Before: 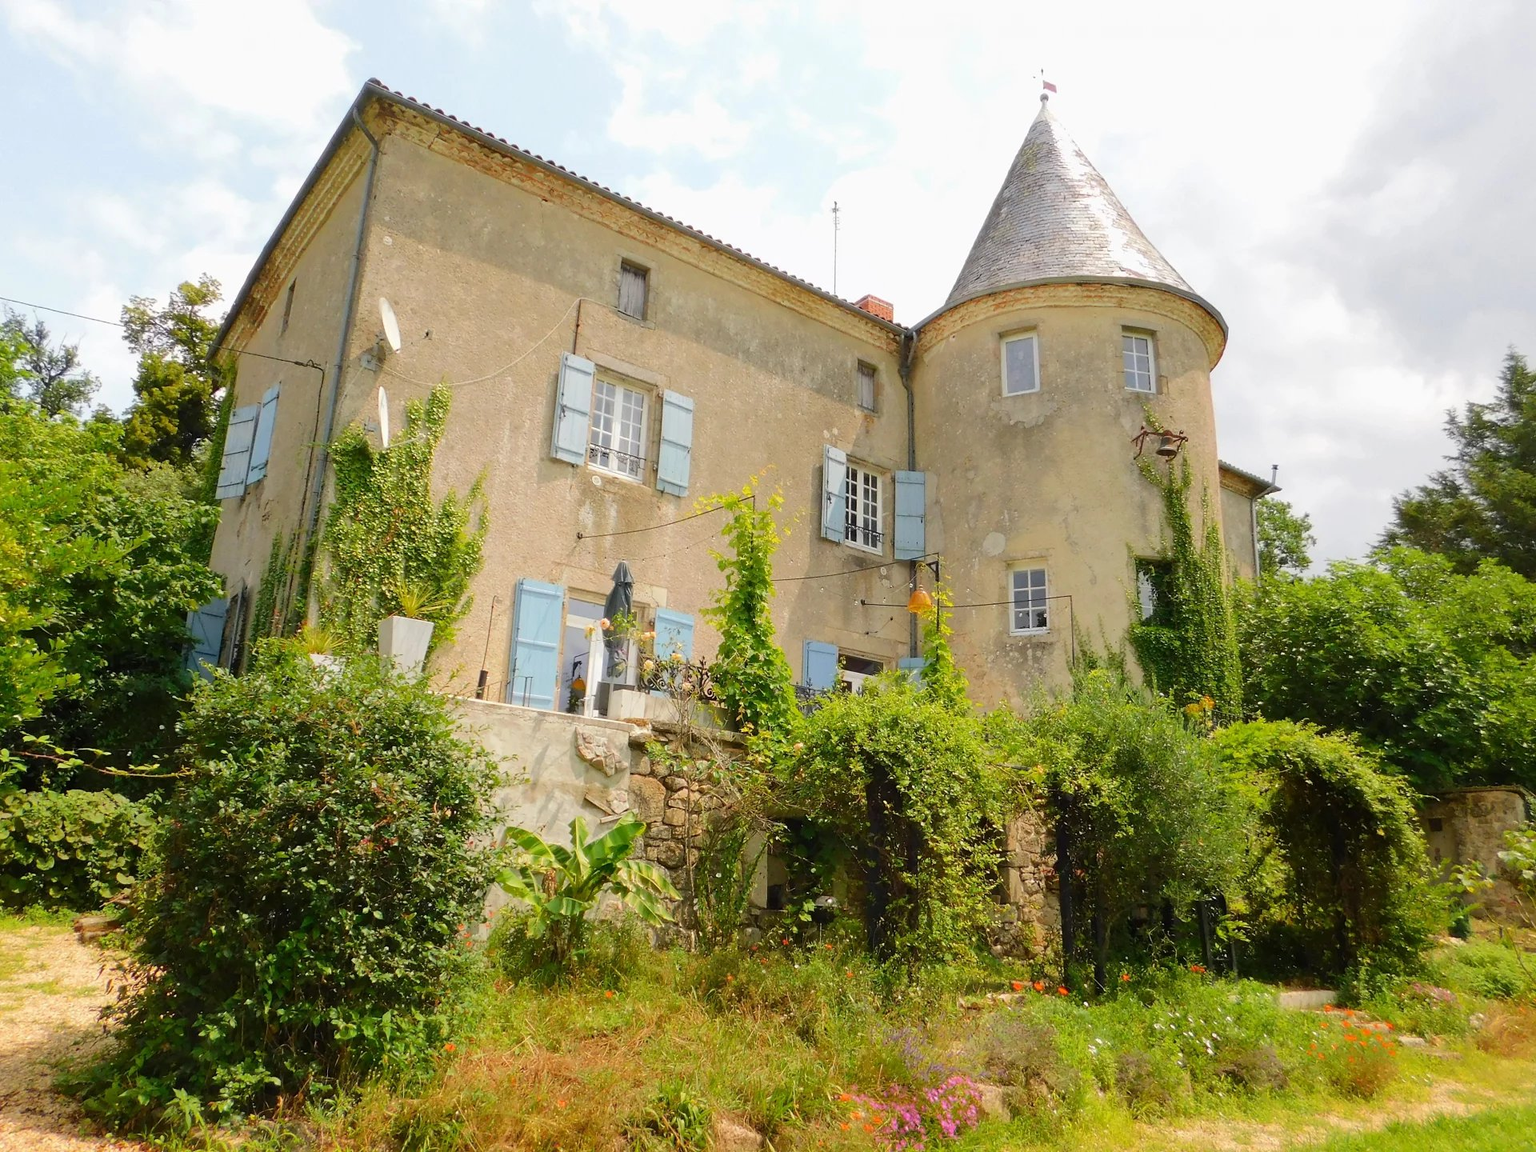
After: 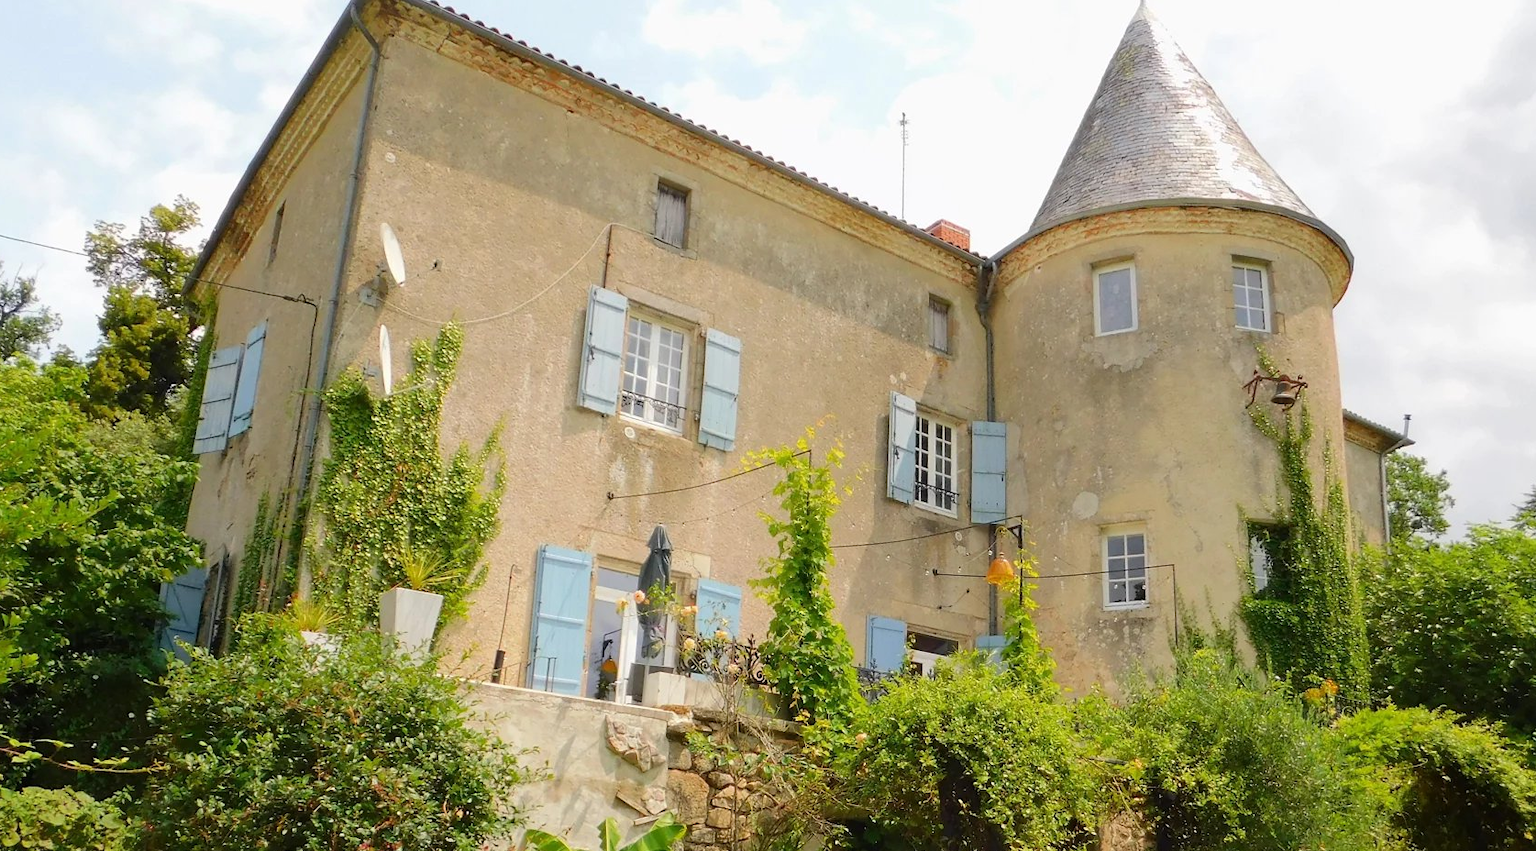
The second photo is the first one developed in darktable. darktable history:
crop: left 3.095%, top 9.004%, right 9.658%, bottom 26.431%
